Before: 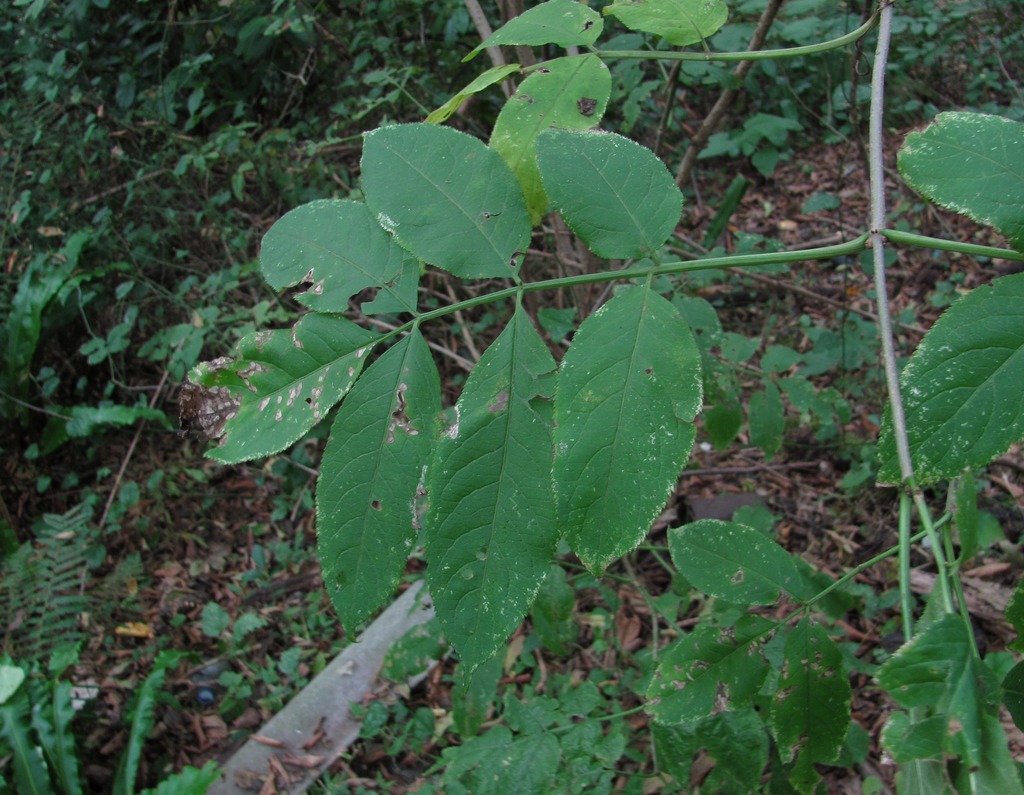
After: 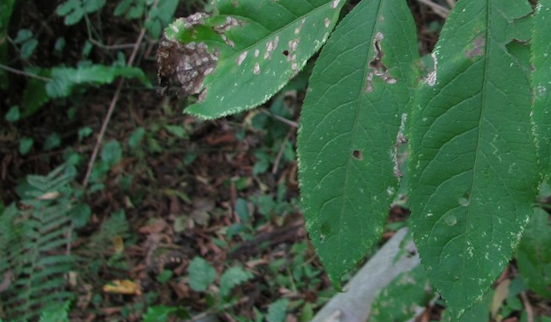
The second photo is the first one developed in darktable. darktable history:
crop: top 44.483%, right 43.593%, bottom 12.892%
rotate and perspective: rotation -2.12°, lens shift (vertical) 0.009, lens shift (horizontal) -0.008, automatic cropping original format, crop left 0.036, crop right 0.964, crop top 0.05, crop bottom 0.959
